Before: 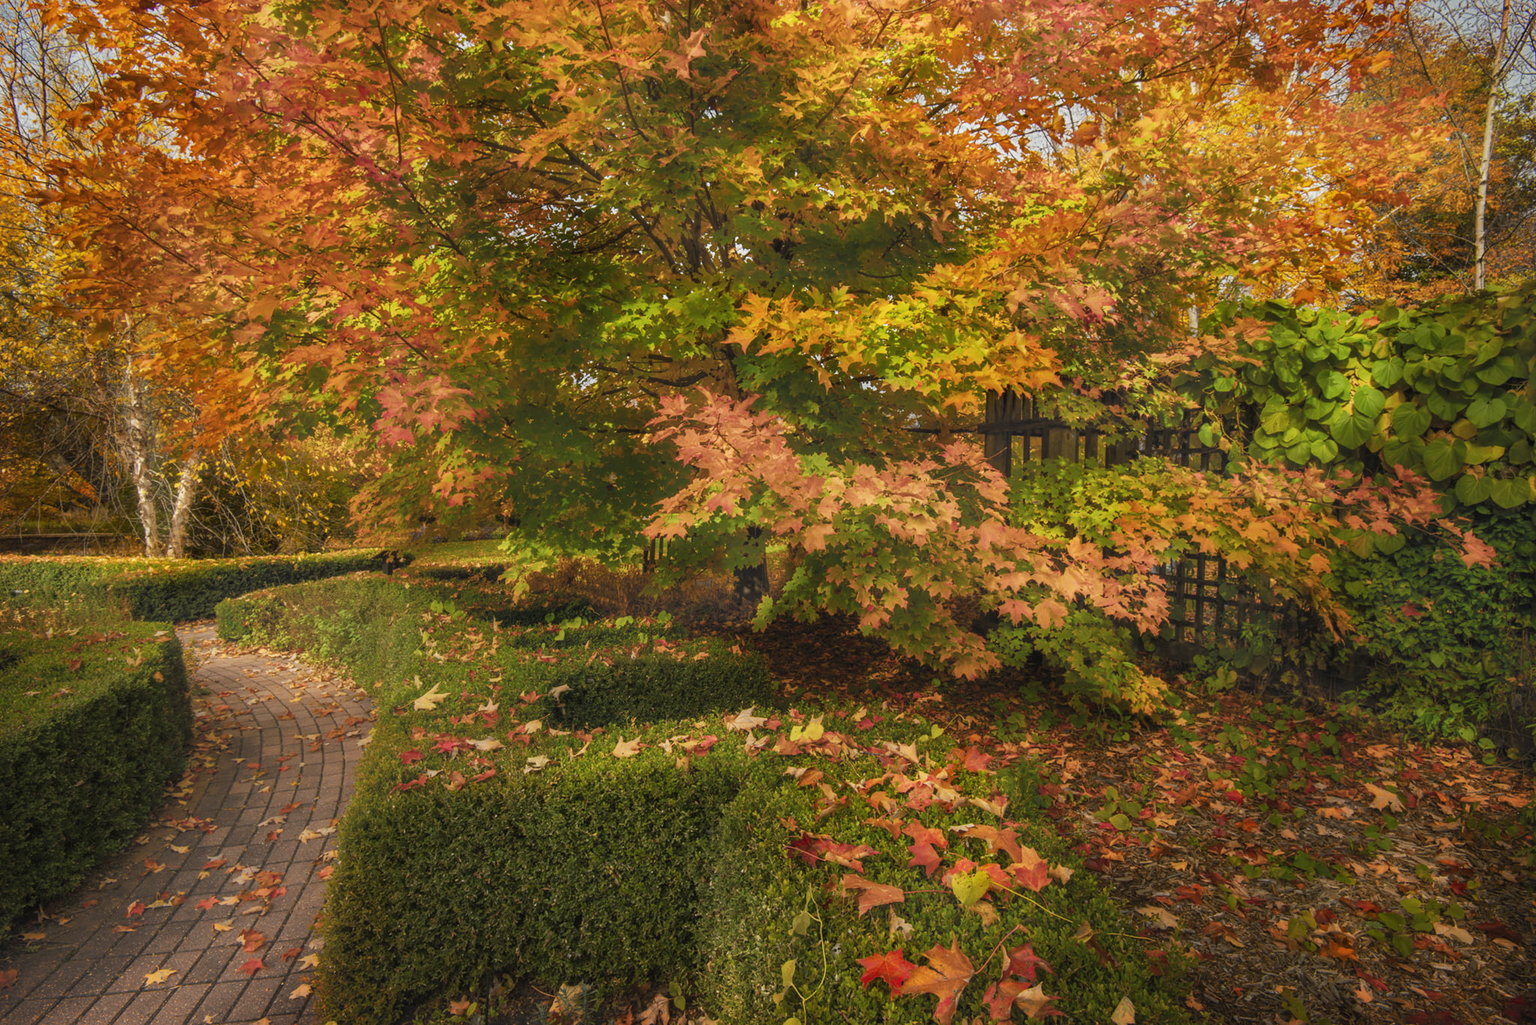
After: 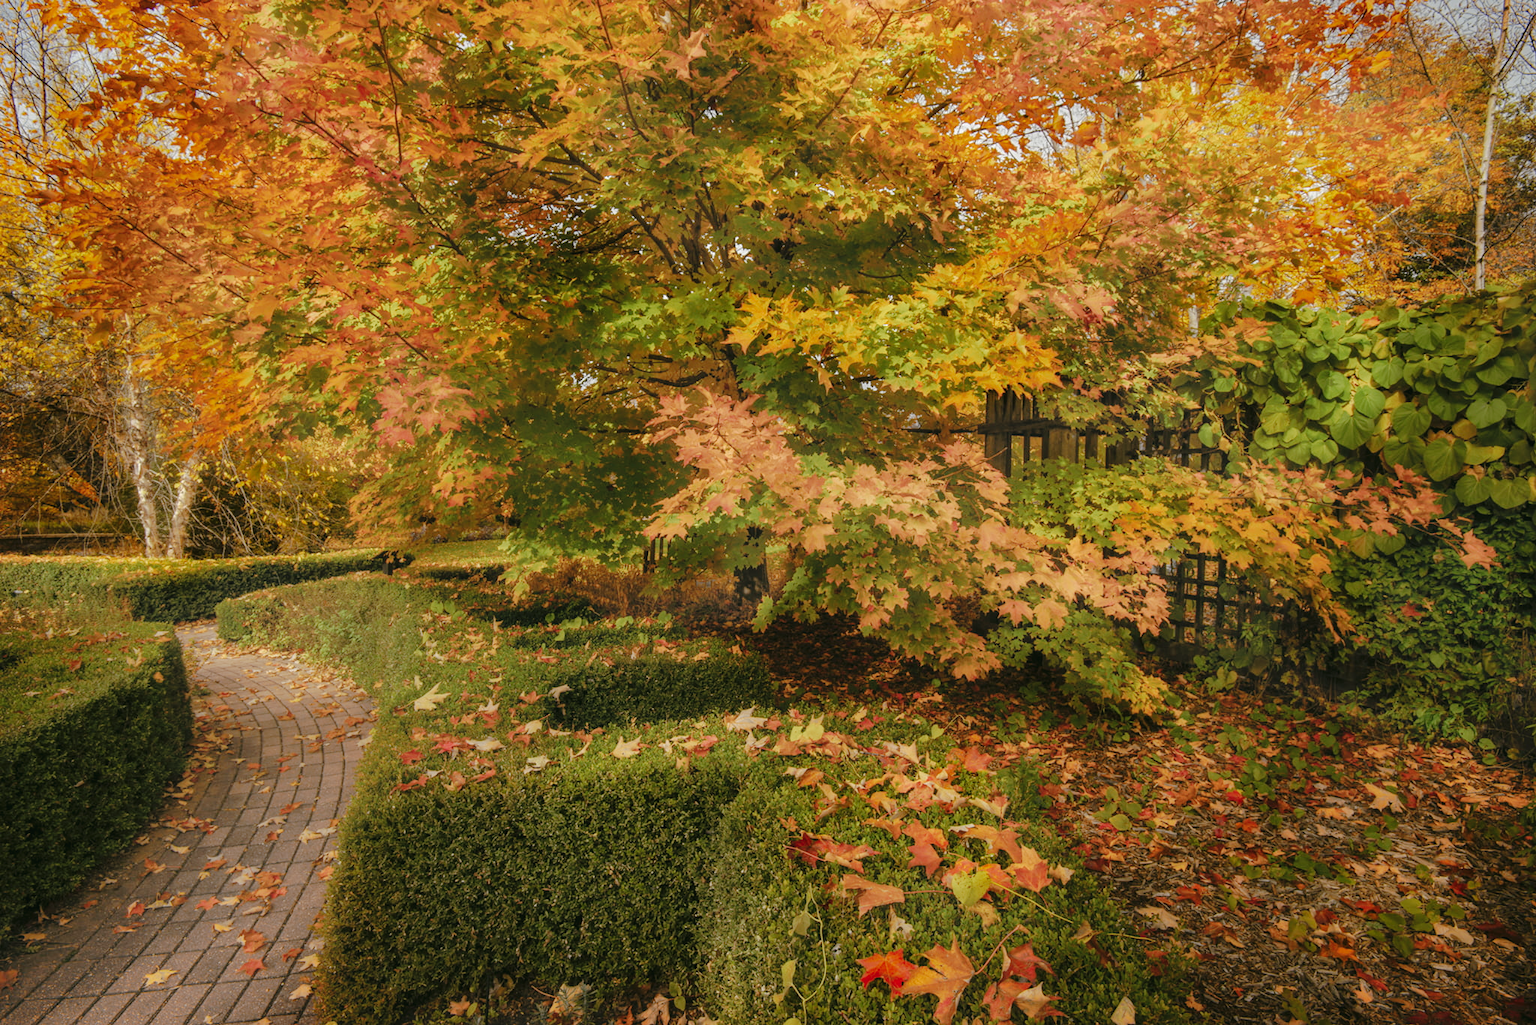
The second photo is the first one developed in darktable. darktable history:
tone curve: curves: ch0 [(0, 0) (0.003, 0.021) (0.011, 0.021) (0.025, 0.021) (0.044, 0.033) (0.069, 0.053) (0.1, 0.08) (0.136, 0.114) (0.177, 0.171) (0.224, 0.246) (0.277, 0.332) (0.335, 0.424) (0.399, 0.496) (0.468, 0.561) (0.543, 0.627) (0.623, 0.685) (0.709, 0.741) (0.801, 0.813) (0.898, 0.902) (1, 1)], preserve colors none
color look up table: target L [91.12, 90.51, 84.16, 88.15, 67.76, 62.57, 68.54, 52.4, 55.47, 40.87, 33.34, 28.02, 10.64, 200.81, 102.91, 82.54, 79.87, 71.16, 63.01, 63.28, 53.47, 46, 38.47, 38.29, 29.64, 17.47, 15.26, 86.64, 82.88, 80.1, 71.45, 72.54, 72.09, 57.84, 55.3, 50.35, 49.29, 57.41, 46.11, 43.75, 22.74, 24.14, 4.224, 93.89, 87.24, 75.81, 72.88, 52.91, 41.37], target a [-16.34, -8.519, -38.83, -38.19, -34.72, -60.11, -43.55, -30.74, -18.04, -39.91, -19.46, -22.47, -11.73, 0, 0, 17.7, 9.004, 28.85, 51.3, 9.421, 79.75, 36.06, 62.78, 39.73, 5.389, 27.4, 21.59, 20.15, 4.984, 5.398, 43.66, 14.42, 50.46, 62.34, 19.7, 13.23, 47, 17.36, -1.062, 44.59, 11.1, 21.26, 2.908, -17.33, -38.93, -19.23, -23.54, -29.72, -9.114], target b [65.69, 32.44, 53.09, 14.62, 32.96, 55.22, 9.576, 48.93, 10.79, 36.04, 28.69, 18.5, 9.953, -0.001, -0.002, 11.83, 82.67, 59.59, 51.52, 24.35, 25.11, 21.96, 31.71, 39.53, 13.66, 25.9, 6.558, -15.68, -19.21, -3.24, 0.624, -35.31, -34.55, -20.94, -33.02, -9.51, 1.888, -60.44, -45.01, -52.72, -29.27, -62.38, -9.347, 1.437, -8.558, -27.98, -13.54, -5.76, -21.96], num patches 49
